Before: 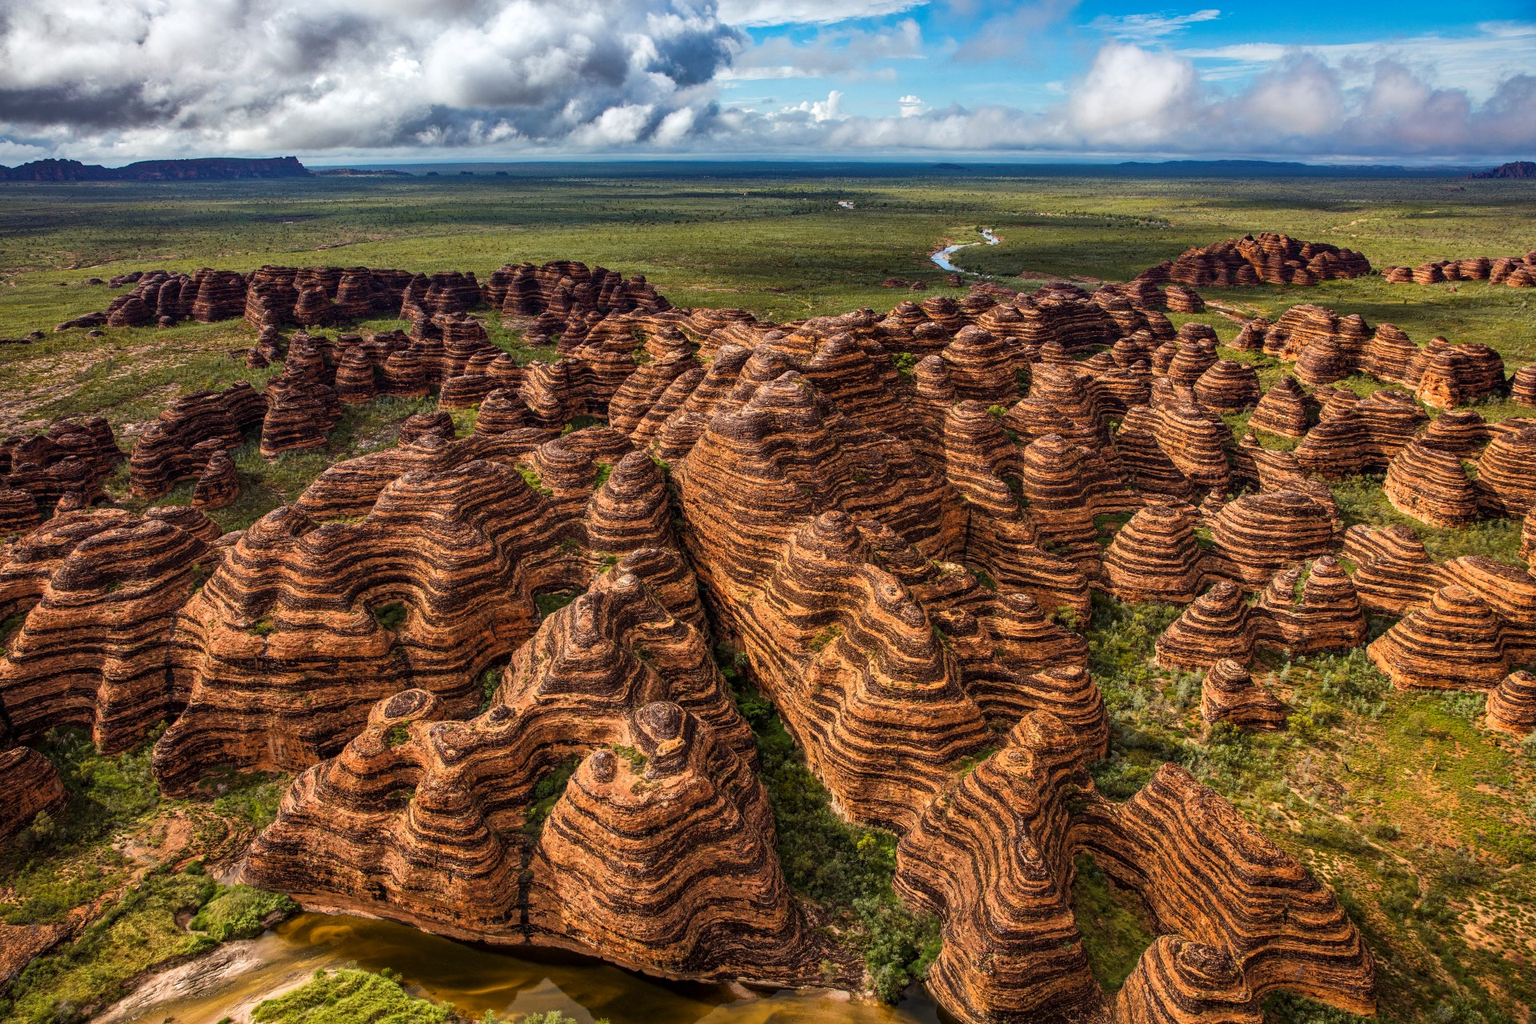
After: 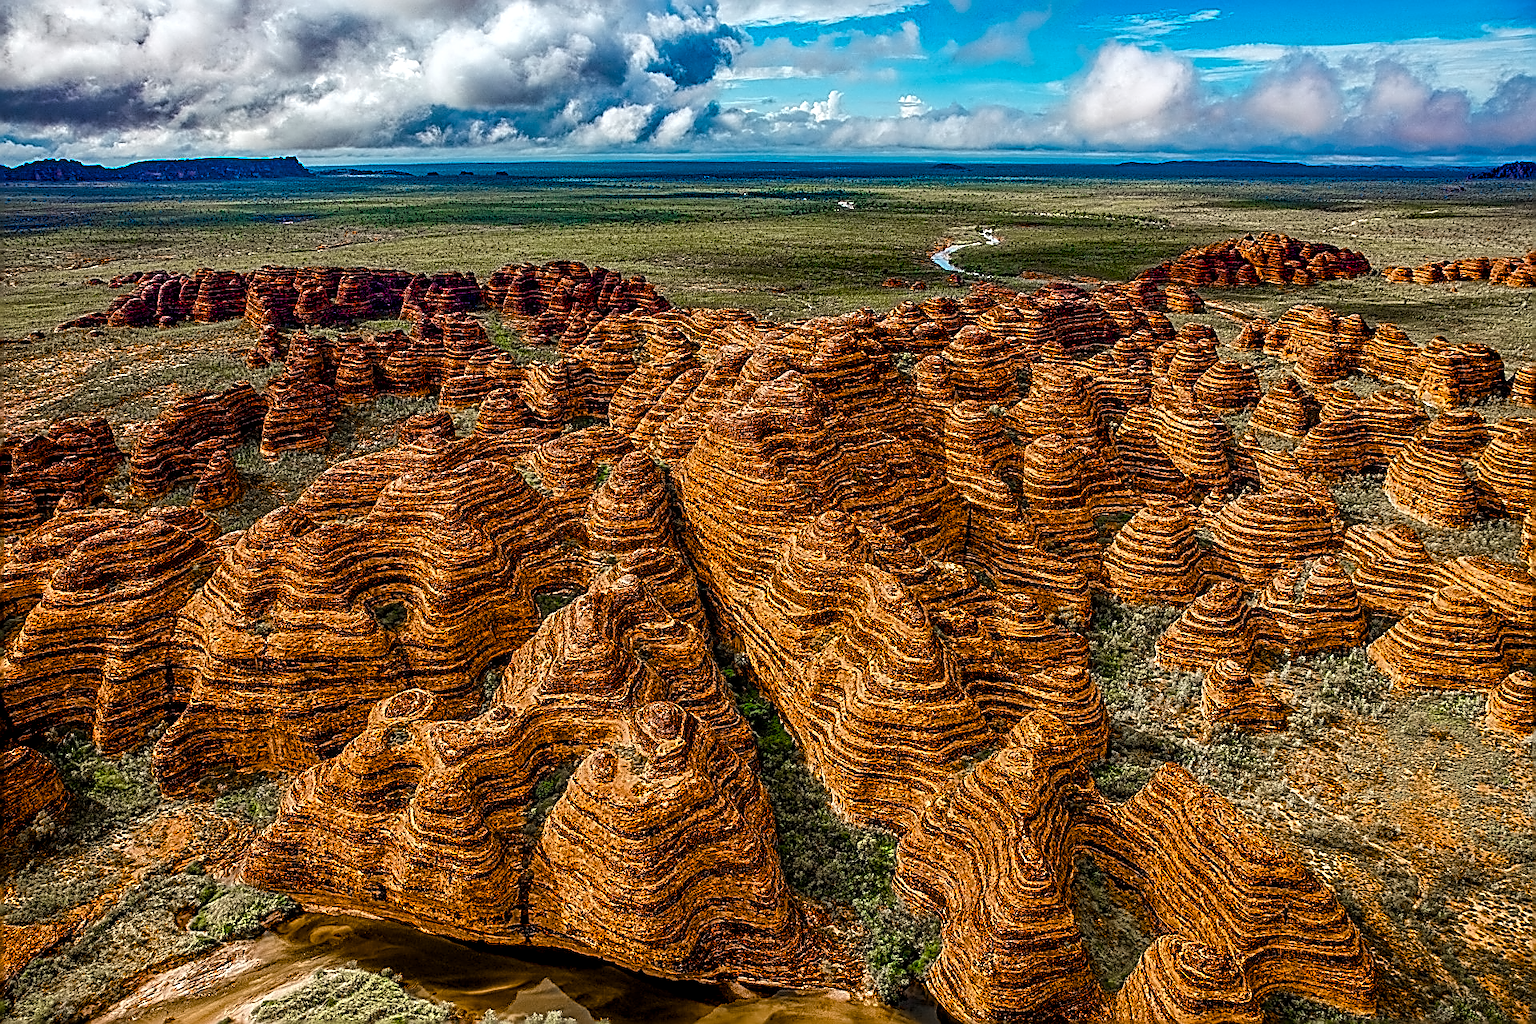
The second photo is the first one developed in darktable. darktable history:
lens correction: correction method embedded metadata, crop 3.48, focal 6.9, aperture 1.7, distance 2.55, camera "Pixel 9 Pro", lens "Pixel 9 Pro back camera 6.9mm f/1.7"
sharpen: amount 1.861
haze removal: on, module defaults
chromatic aberrations: on, module defaults
local contrast: on, module defaults
color equalizer: saturation › red 0.947, saturation › orange 0.722, hue › red 9.24, brightness › red 0.843, node placement 14°
color balance rgb "_builtin_basic colorfulness | vibrant colors": perceptual saturation grading › global saturation 20%, perceptual saturation grading › highlights -25%, perceptual saturation grading › shadows 50%
